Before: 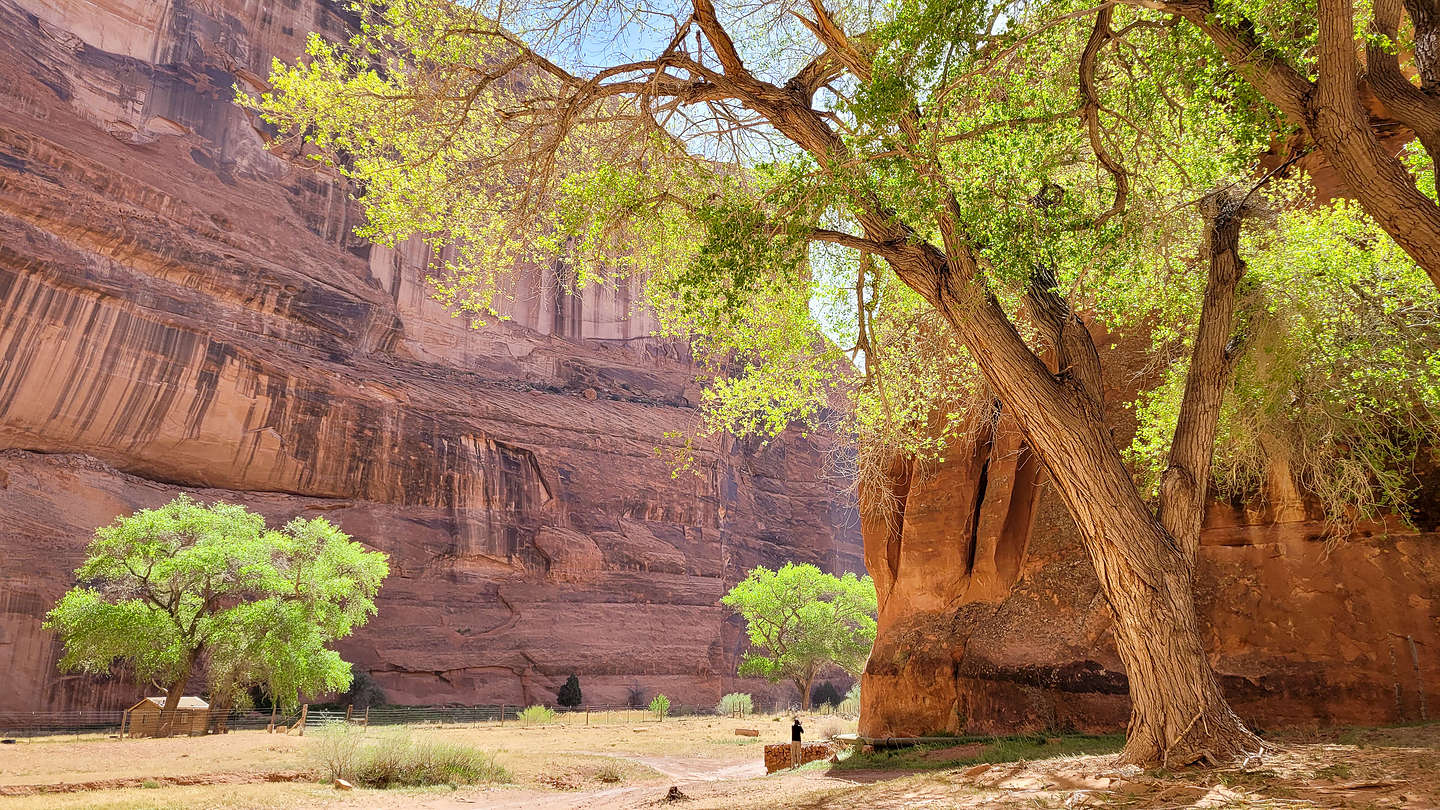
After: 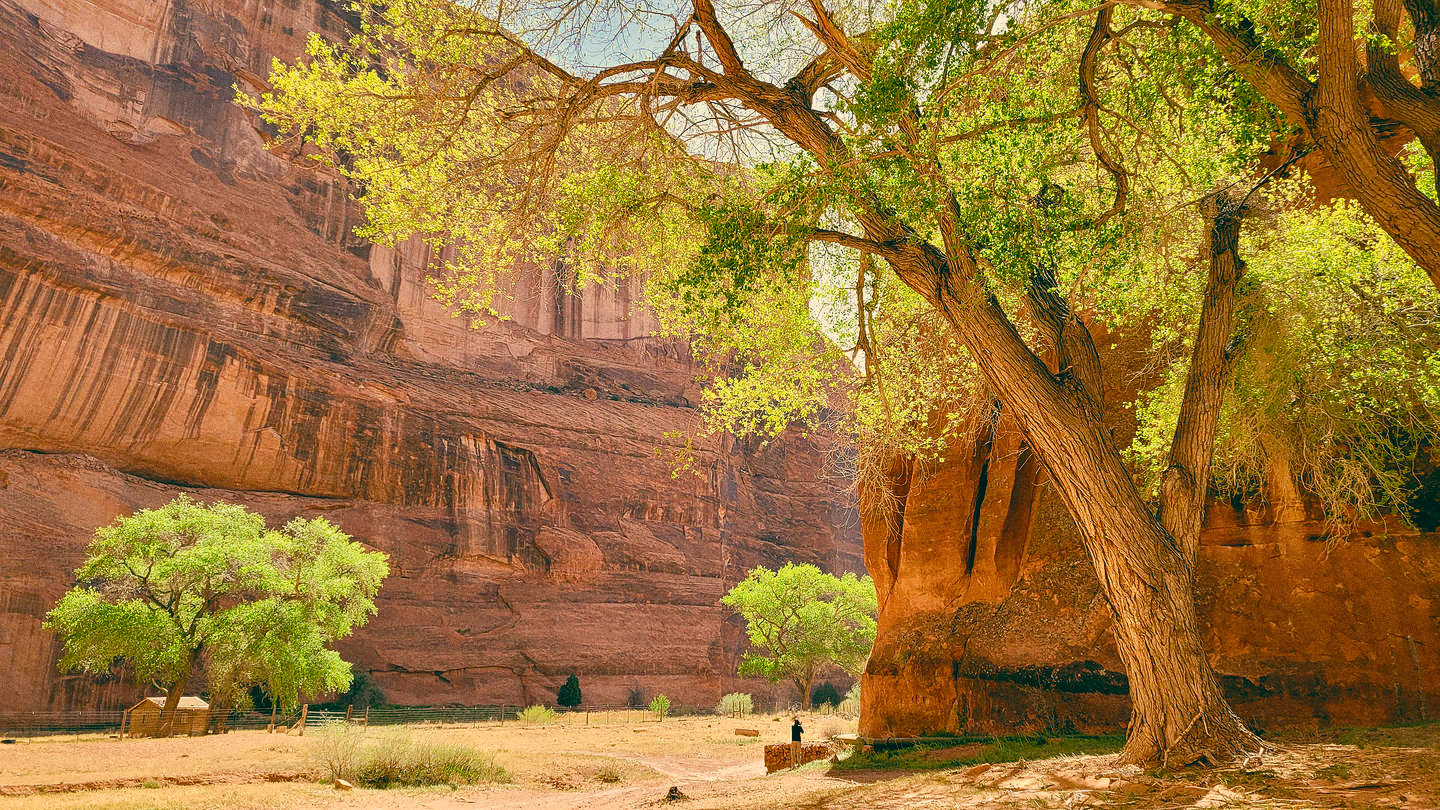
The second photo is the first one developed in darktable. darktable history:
color balance rgb: perceptual saturation grading › global saturation 20%, perceptual saturation grading › highlights -25%, perceptual saturation grading › shadows 25%
white balance: red 1.127, blue 0.943
color balance: lift [1.005, 0.99, 1.007, 1.01], gamma [1, 1.034, 1.032, 0.966], gain [0.873, 1.055, 1.067, 0.933]
grain: coarseness 0.09 ISO, strength 40%
